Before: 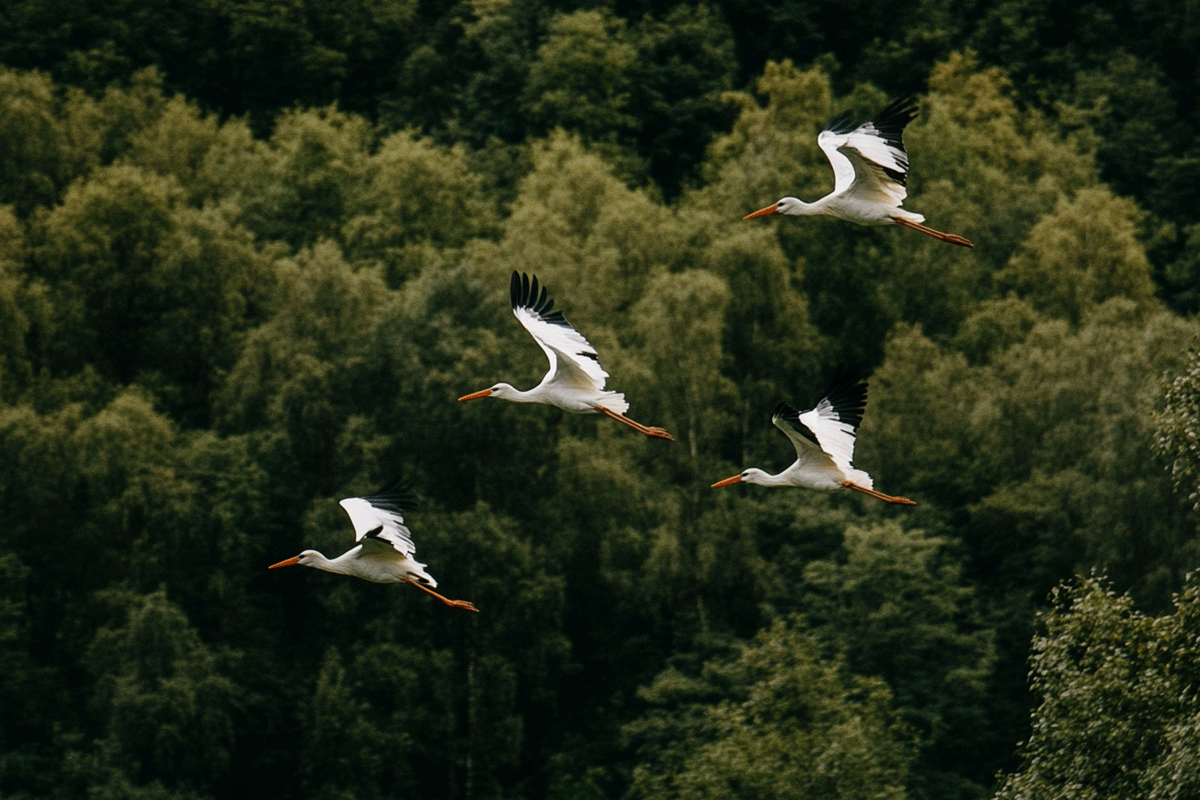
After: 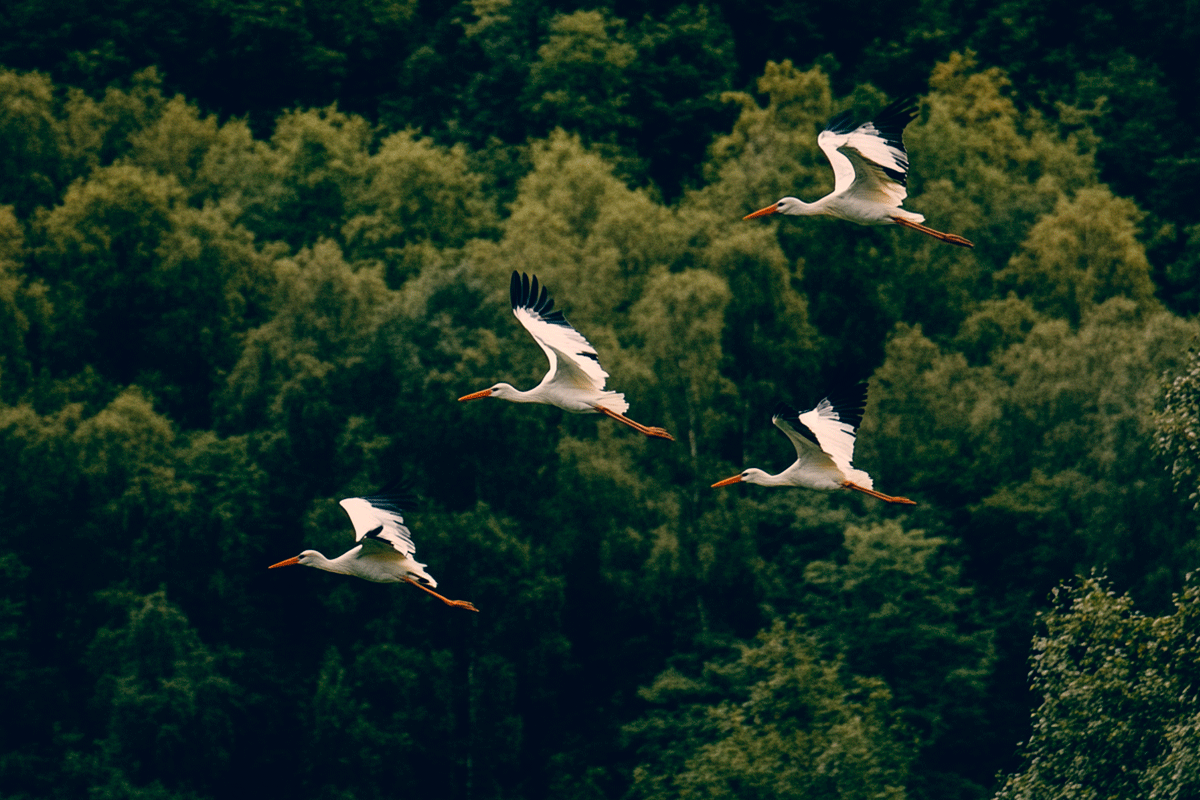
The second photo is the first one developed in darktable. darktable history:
color correction: highlights a* 10.29, highlights b* 14.43, shadows a* -10.34, shadows b* -14.97
